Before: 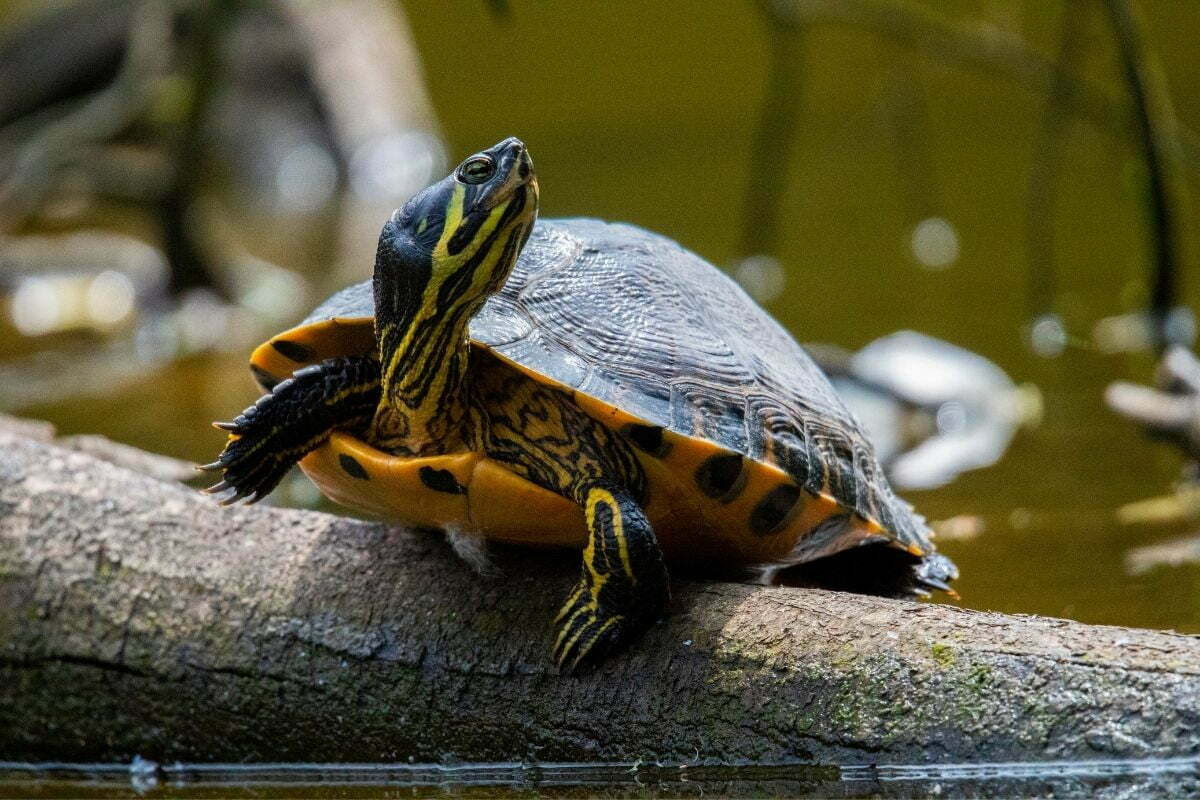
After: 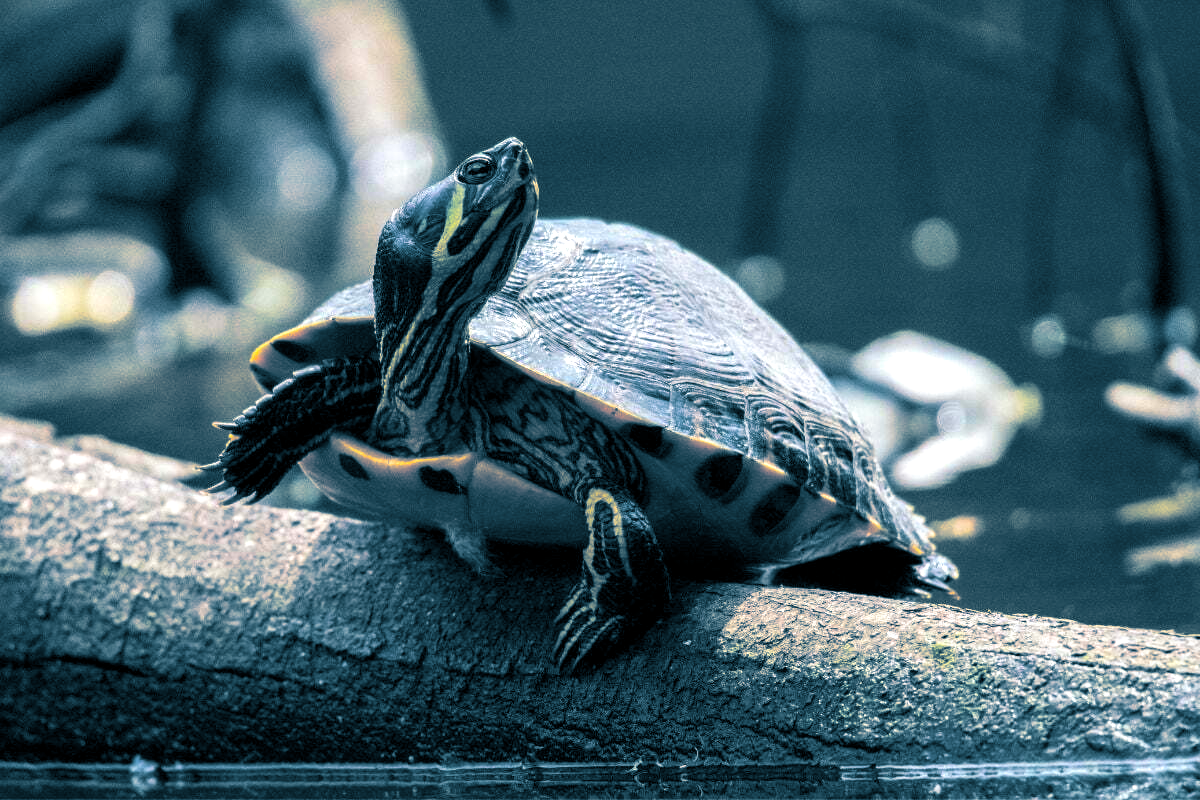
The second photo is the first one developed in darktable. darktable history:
split-toning: shadows › hue 212.4°, balance -70
exposure: black level correction 0.001, exposure 0.5 EV, compensate exposure bias true, compensate highlight preservation false
